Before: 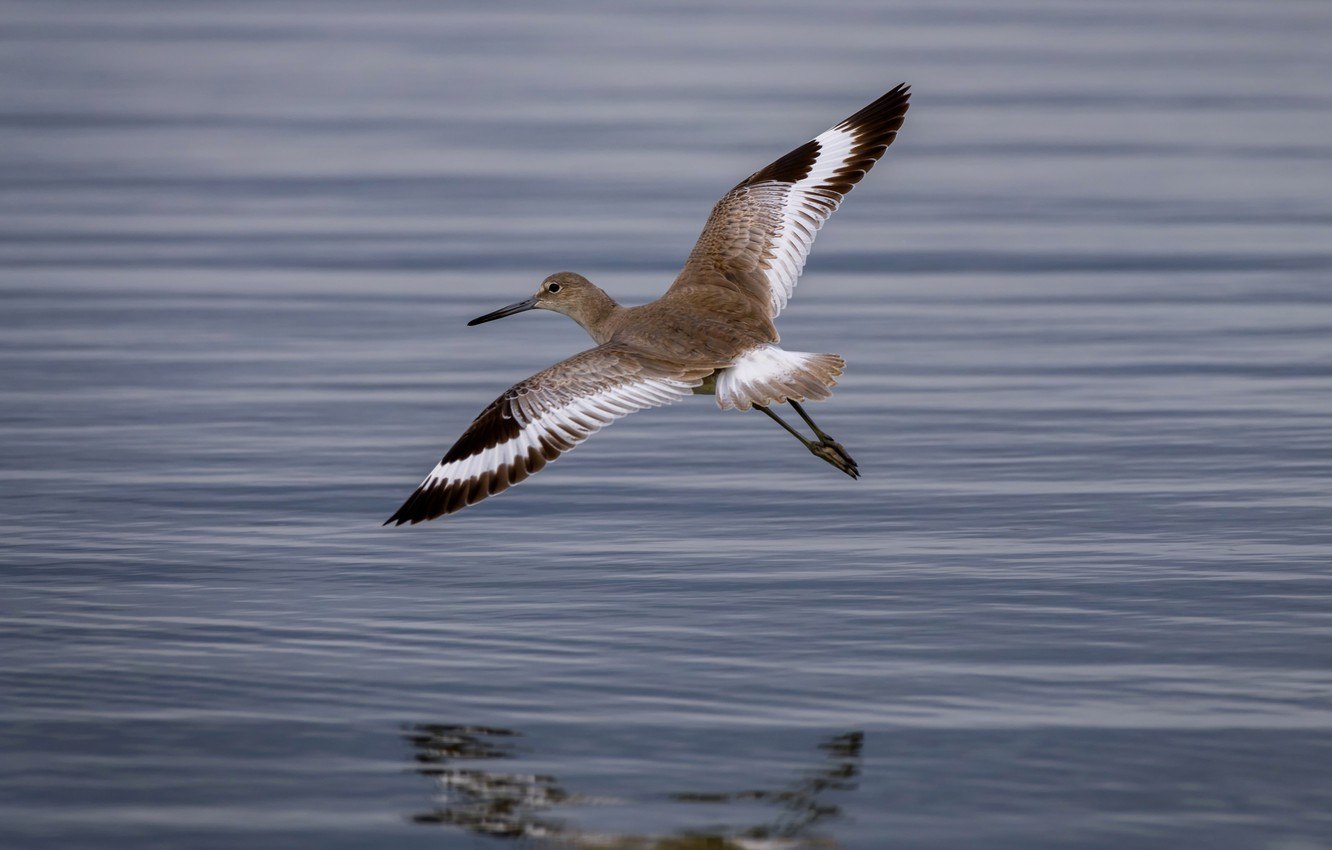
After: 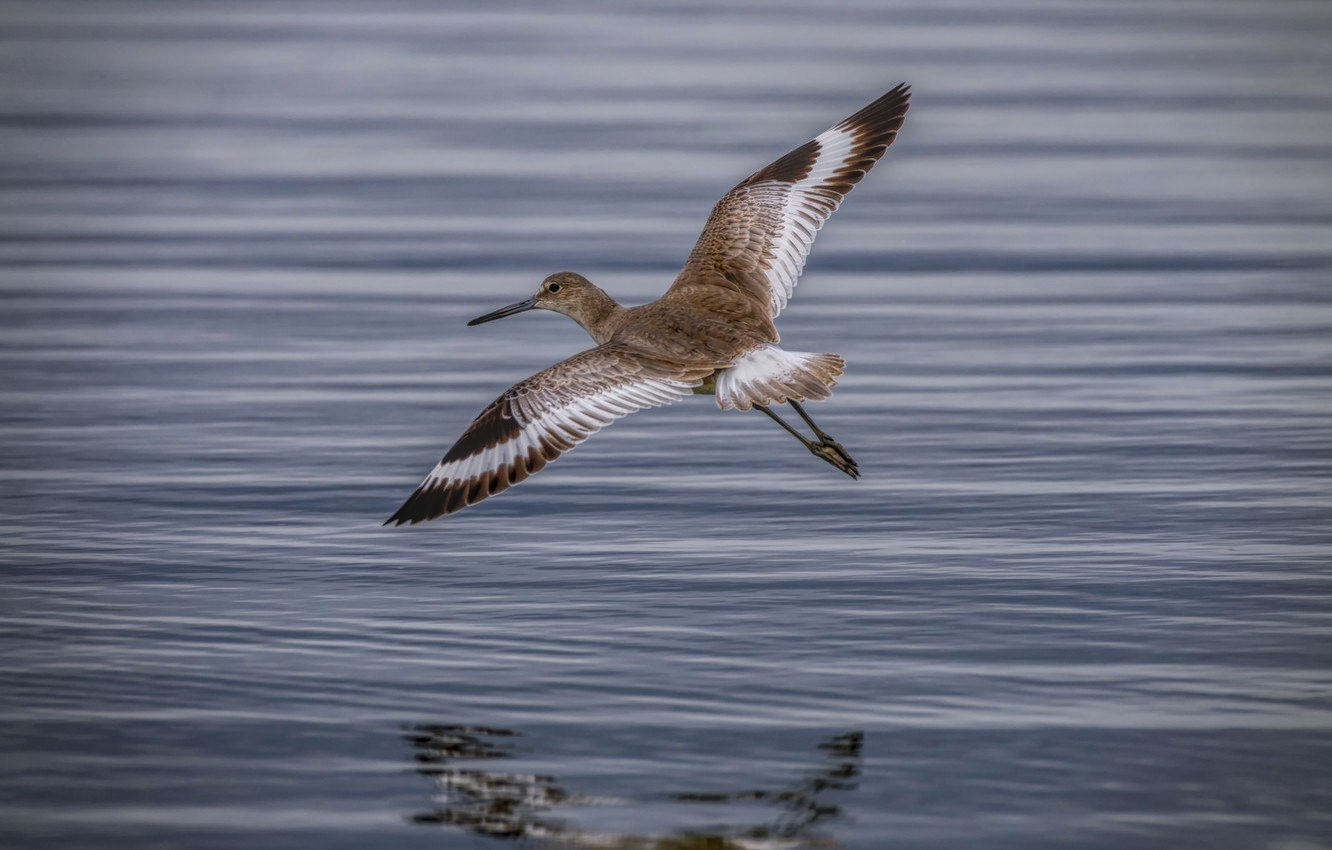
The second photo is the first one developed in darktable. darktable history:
local contrast: highlights 20%, shadows 27%, detail 199%, midtone range 0.2
vignetting: on, module defaults
